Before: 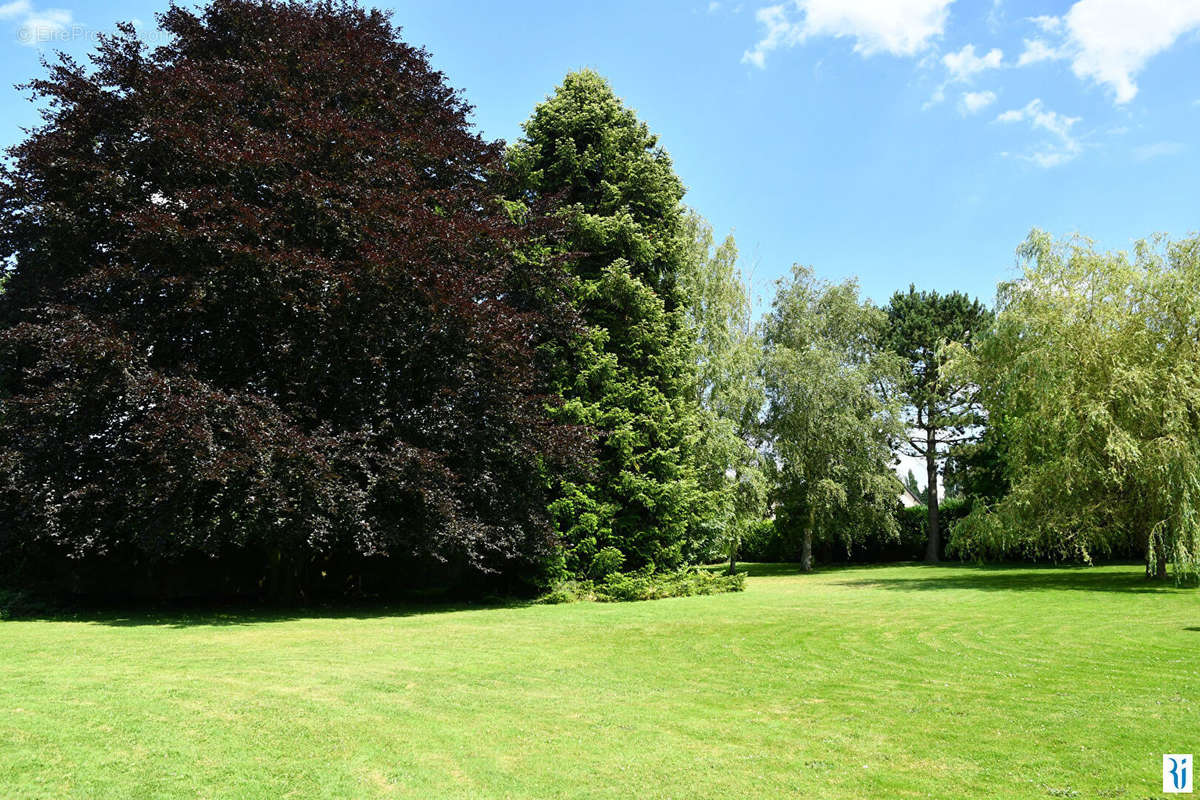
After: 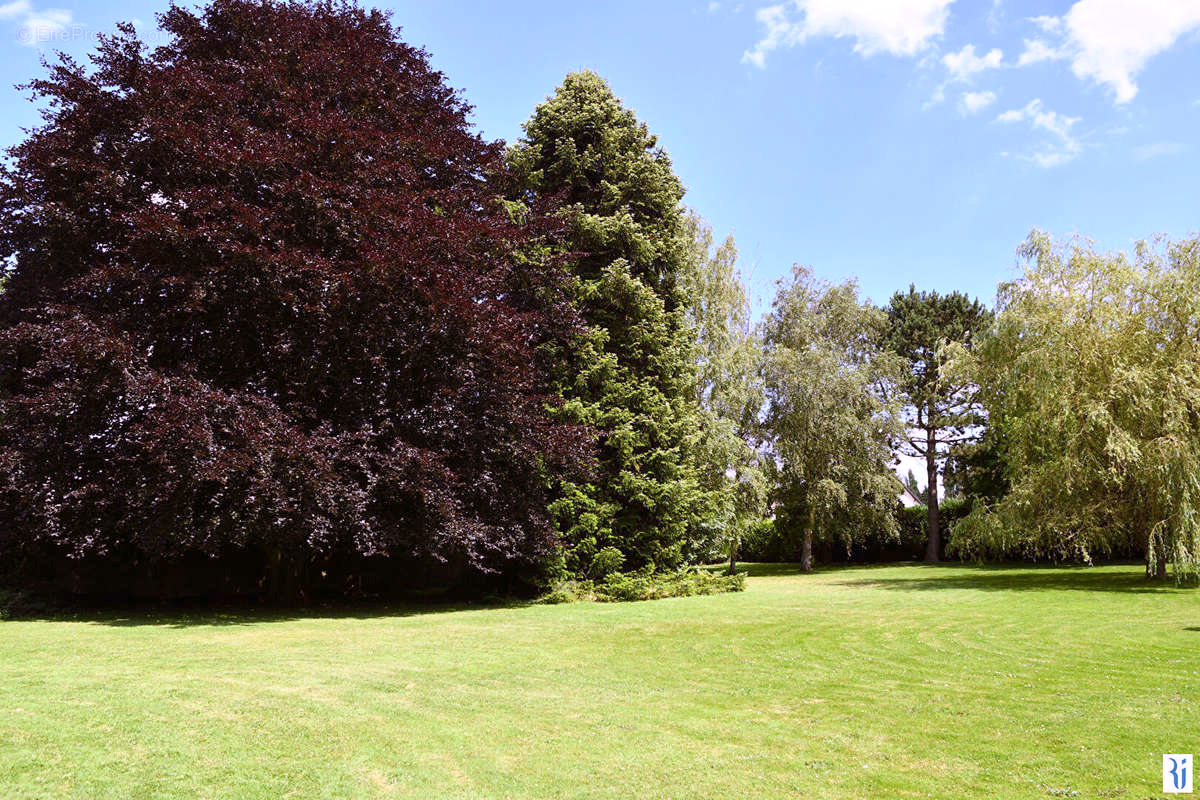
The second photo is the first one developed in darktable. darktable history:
white balance: red 1.042, blue 1.17
rgb levels: mode RGB, independent channels, levels [[0, 0.474, 1], [0, 0.5, 1], [0, 0.5, 1]]
